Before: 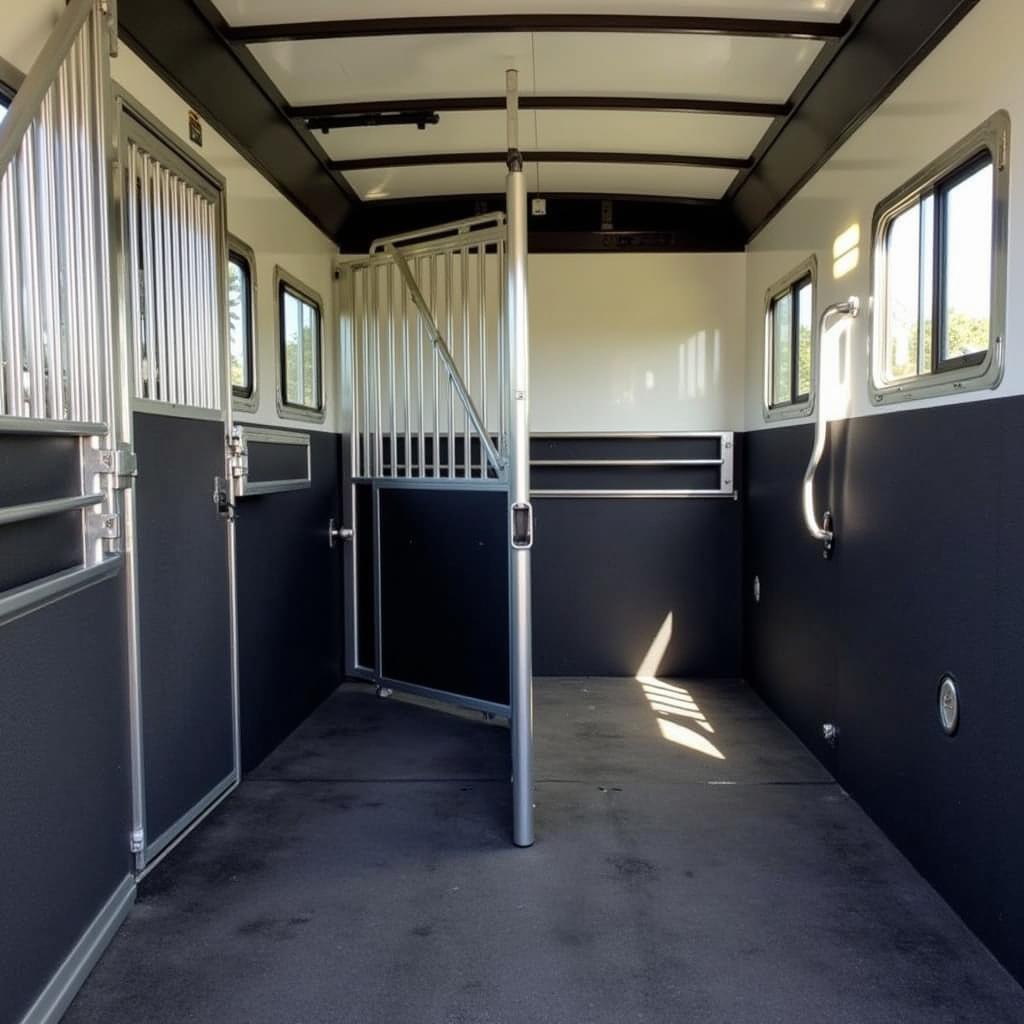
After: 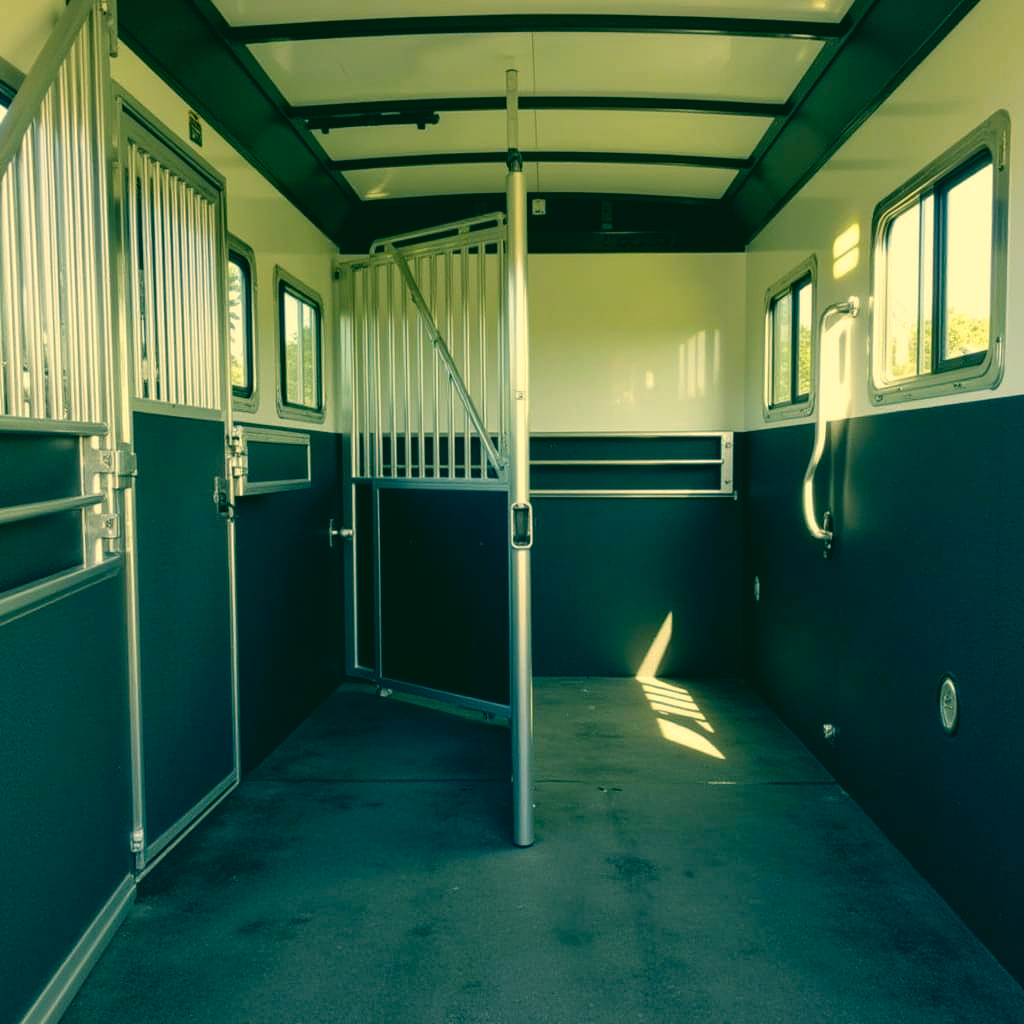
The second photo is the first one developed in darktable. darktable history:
color correction: highlights a* 2.21, highlights b* 34.28, shadows a* -36.3, shadows b* -5.3
